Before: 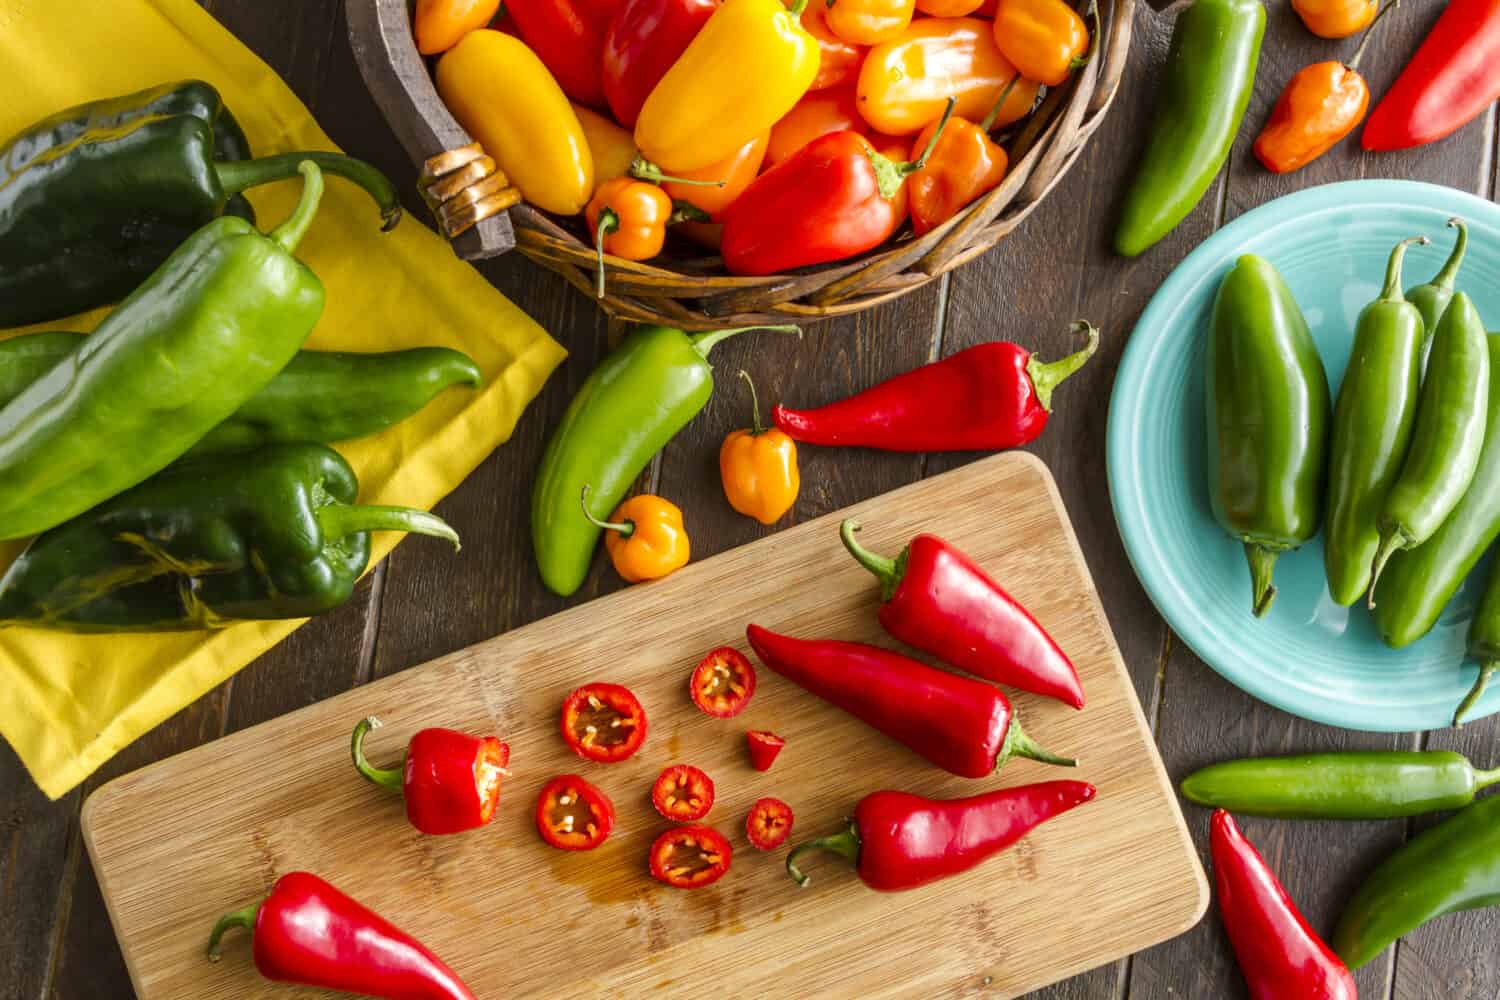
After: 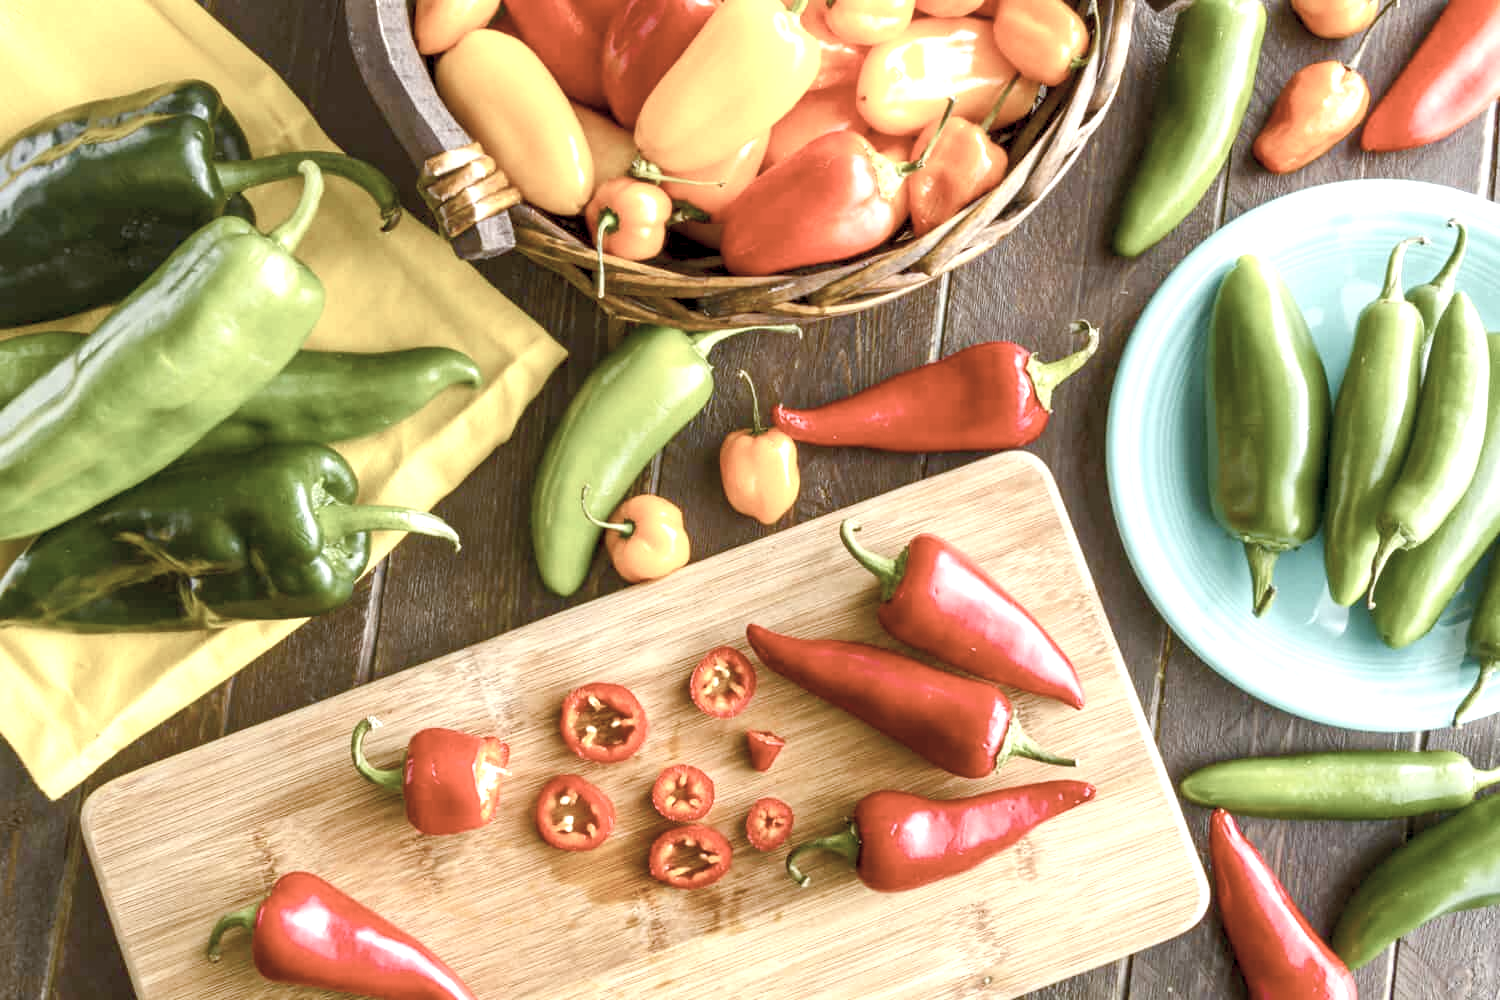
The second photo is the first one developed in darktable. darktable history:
color balance rgb: global offset › luminance -0.5%, perceptual saturation grading › highlights -17.77%, perceptual saturation grading › mid-tones 33.1%, perceptual saturation grading › shadows 50.52%, perceptual brilliance grading › highlights 10.8%, perceptual brilliance grading › shadows -10.8%, global vibrance 24.22%, contrast -25%
exposure: black level correction 0, exposure 1.173 EV, compensate exposure bias true, compensate highlight preservation false
color zones: curves: ch1 [(0, 0.292) (0.001, 0.292) (0.2, 0.264) (0.4, 0.248) (0.6, 0.248) (0.8, 0.264) (0.999, 0.292) (1, 0.292)]
